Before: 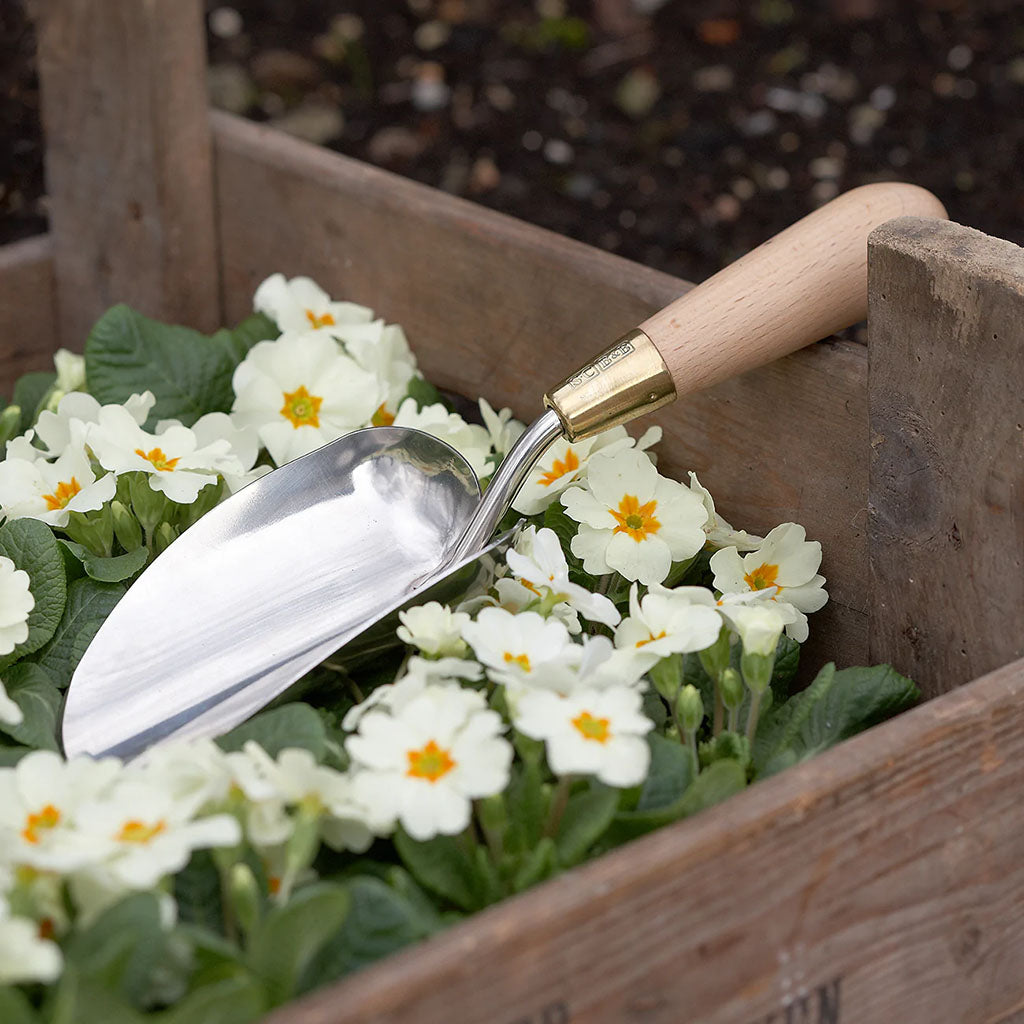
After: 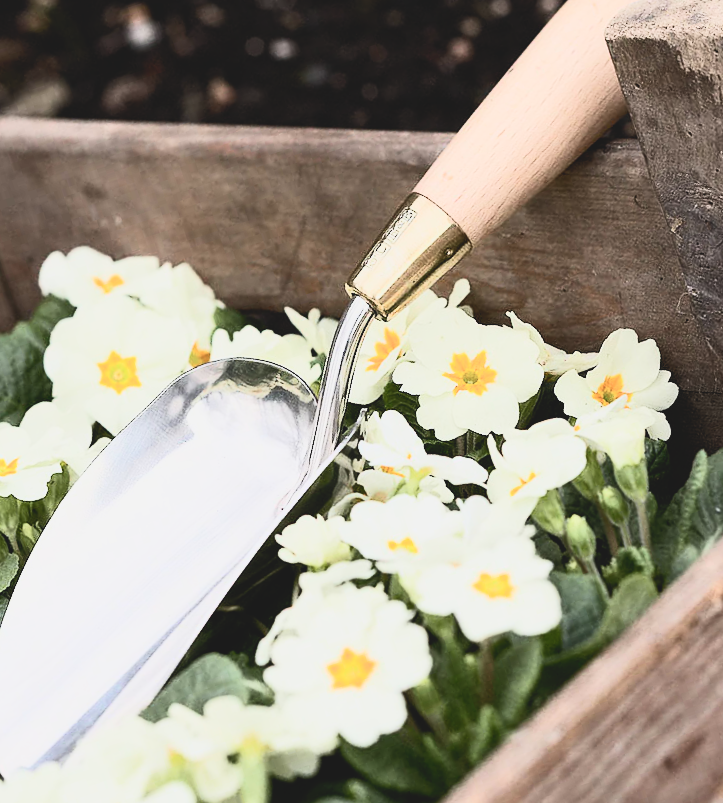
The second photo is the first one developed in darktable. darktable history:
filmic rgb: black relative exposure -7.13 EV, white relative exposure 5.36 EV, hardness 3.02
tone curve: curves: ch0 [(0, 0.098) (0.262, 0.324) (0.421, 0.59) (0.54, 0.803) (0.725, 0.922) (0.99, 0.974)], color space Lab, independent channels, preserve colors none
crop and rotate: angle 18.12°, left 6.83%, right 4.05%, bottom 1.059%
tone equalizer: -8 EV -0.411 EV, -7 EV -0.384 EV, -6 EV -0.325 EV, -5 EV -0.216 EV, -3 EV 0.206 EV, -2 EV 0.34 EV, -1 EV 0.415 EV, +0 EV 0.386 EV, edges refinement/feathering 500, mask exposure compensation -1.57 EV, preserve details no
